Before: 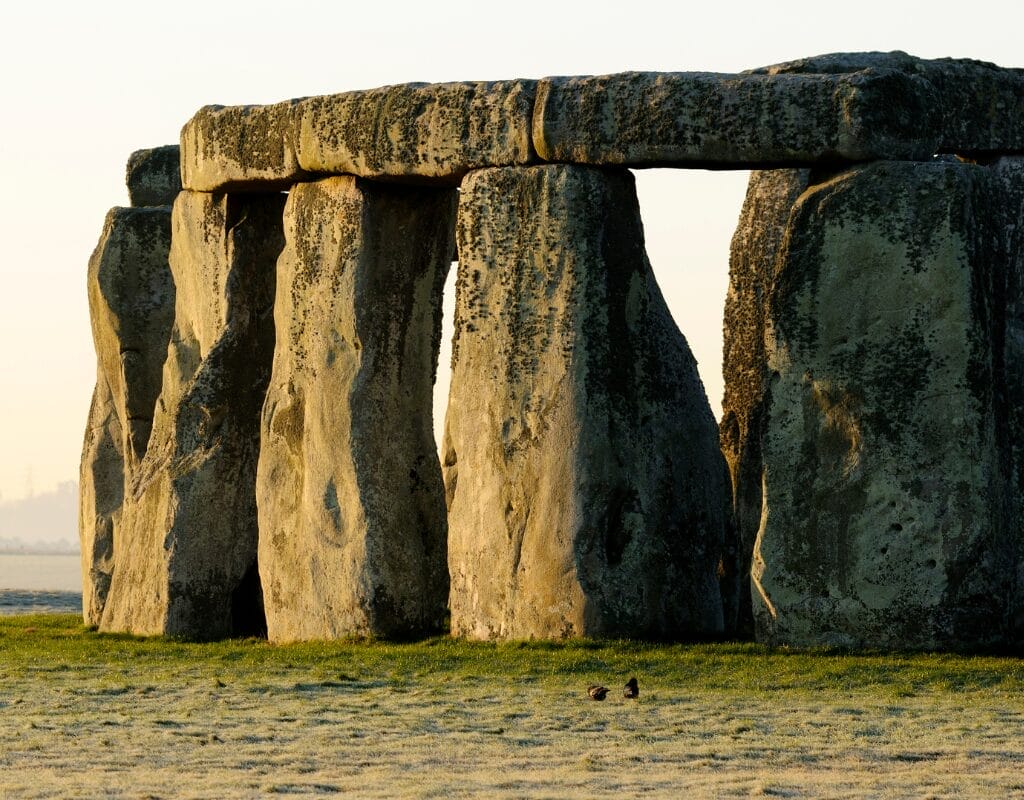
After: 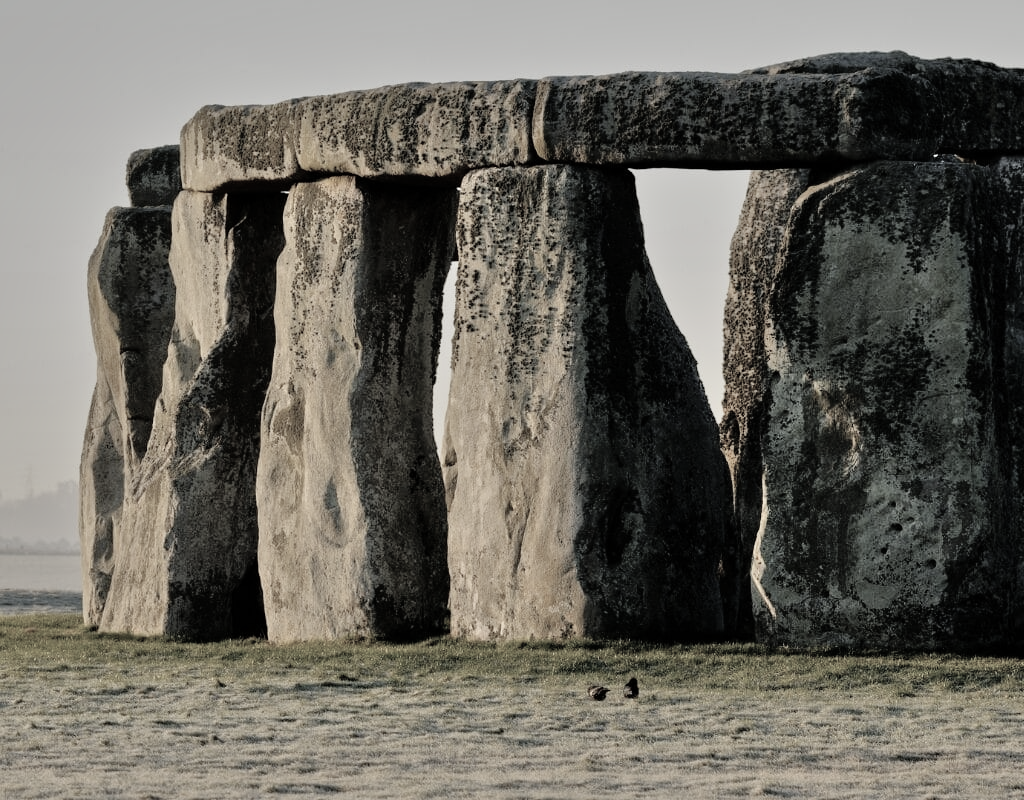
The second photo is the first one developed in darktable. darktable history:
color correction: saturation 0.3
tone equalizer: -7 EV 0.15 EV, -6 EV 0.6 EV, -5 EV 1.15 EV, -4 EV 1.33 EV, -3 EV 1.15 EV, -2 EV 0.6 EV, -1 EV 0.15 EV, mask exposure compensation -0.5 EV
shadows and highlights: highlights color adjustment 0%, low approximation 0.01, soften with gaussian
exposure: exposure -1 EV, compensate highlight preservation false
